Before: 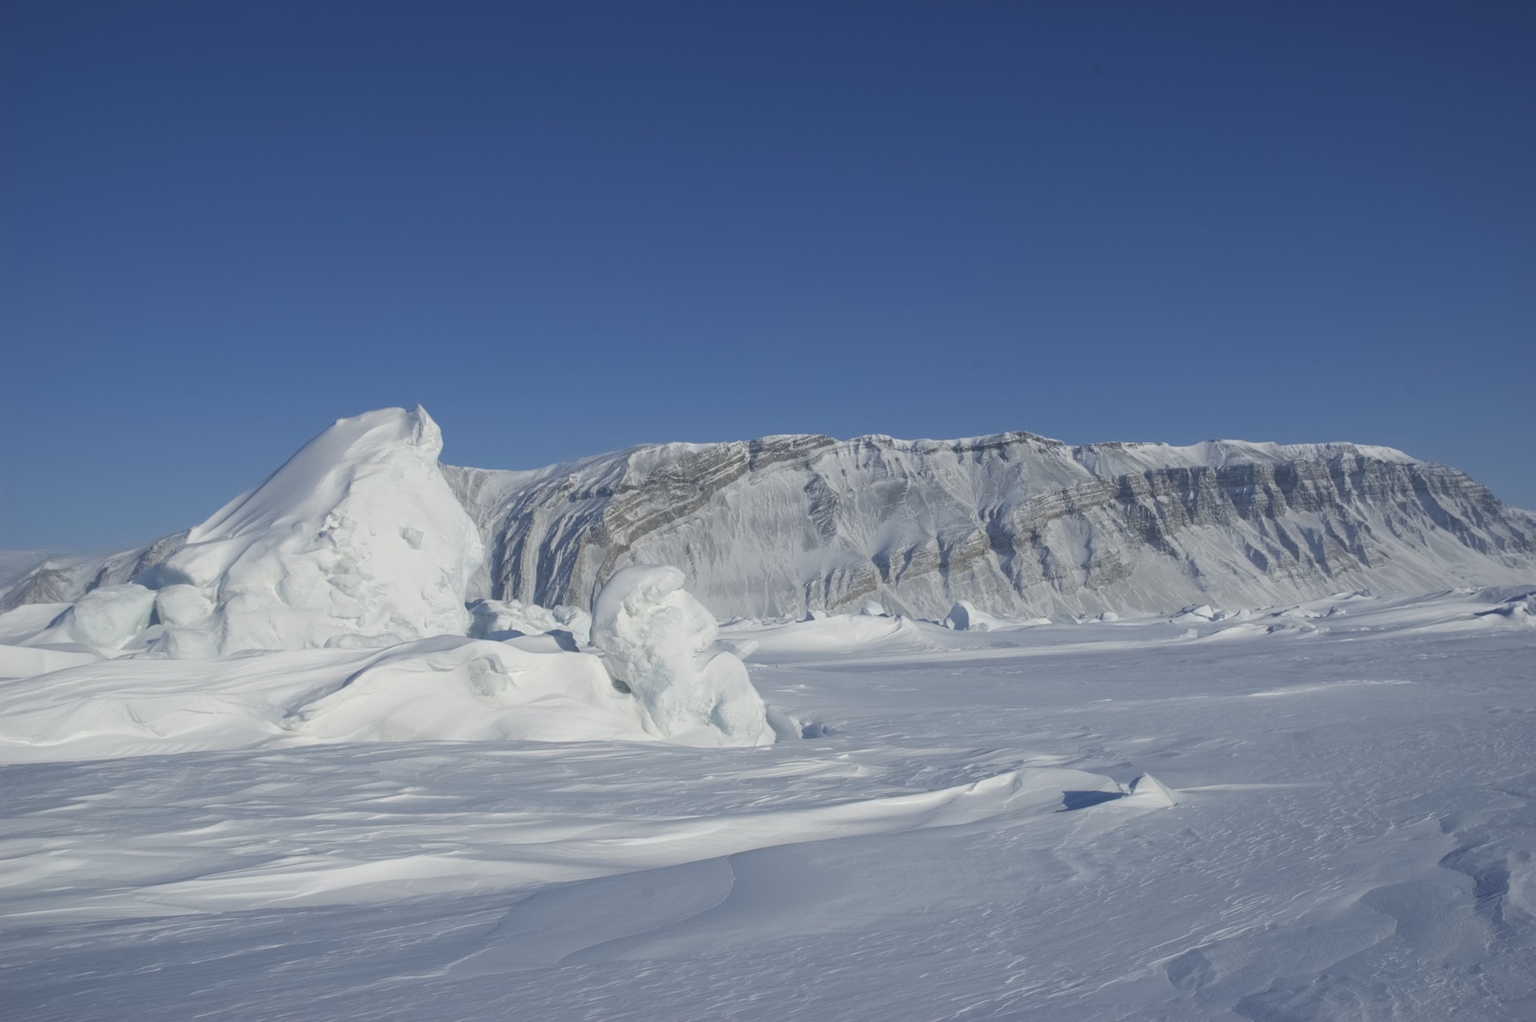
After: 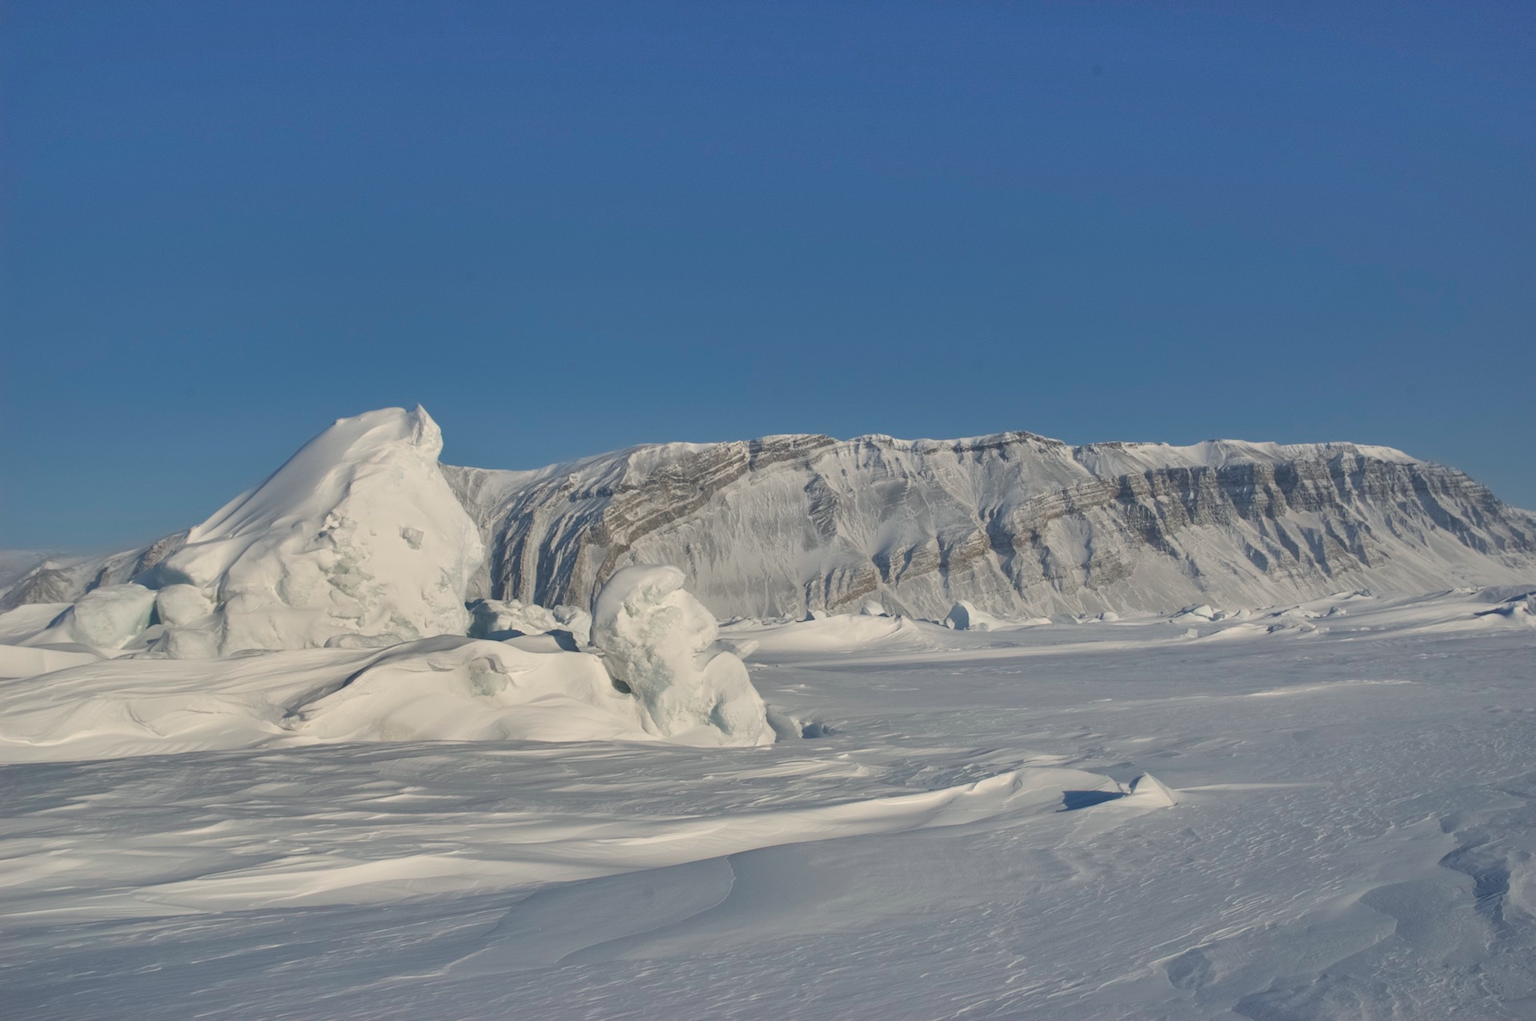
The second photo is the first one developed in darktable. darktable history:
white balance: red 1.045, blue 0.932
shadows and highlights: shadows 75, highlights -60.85, soften with gaussian
